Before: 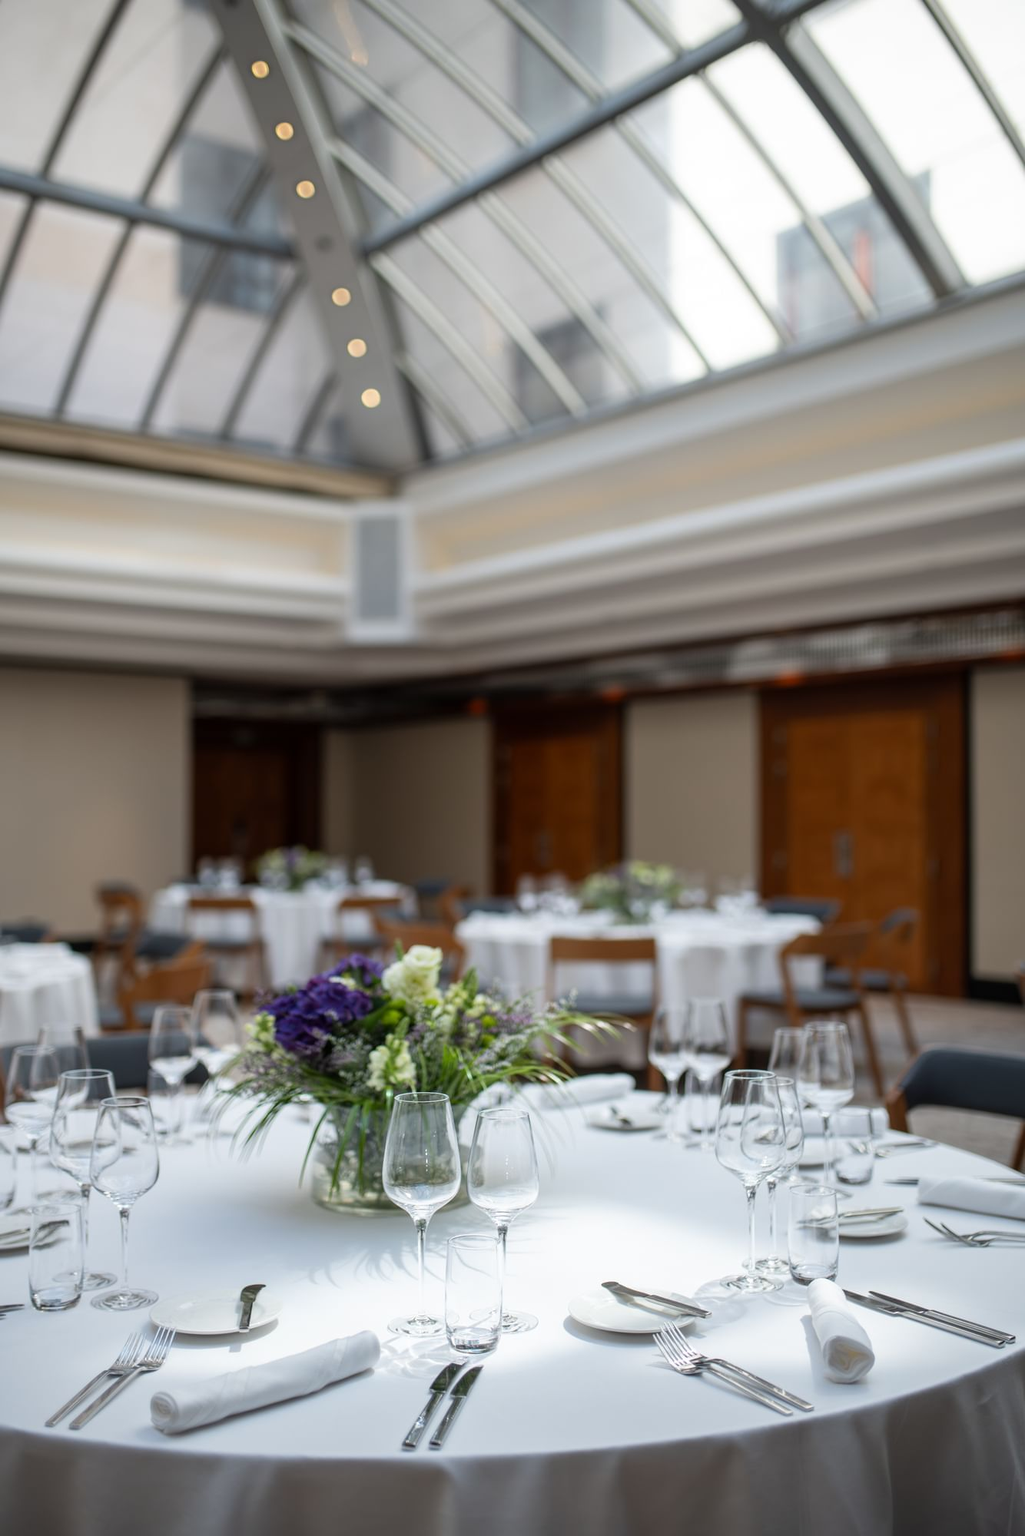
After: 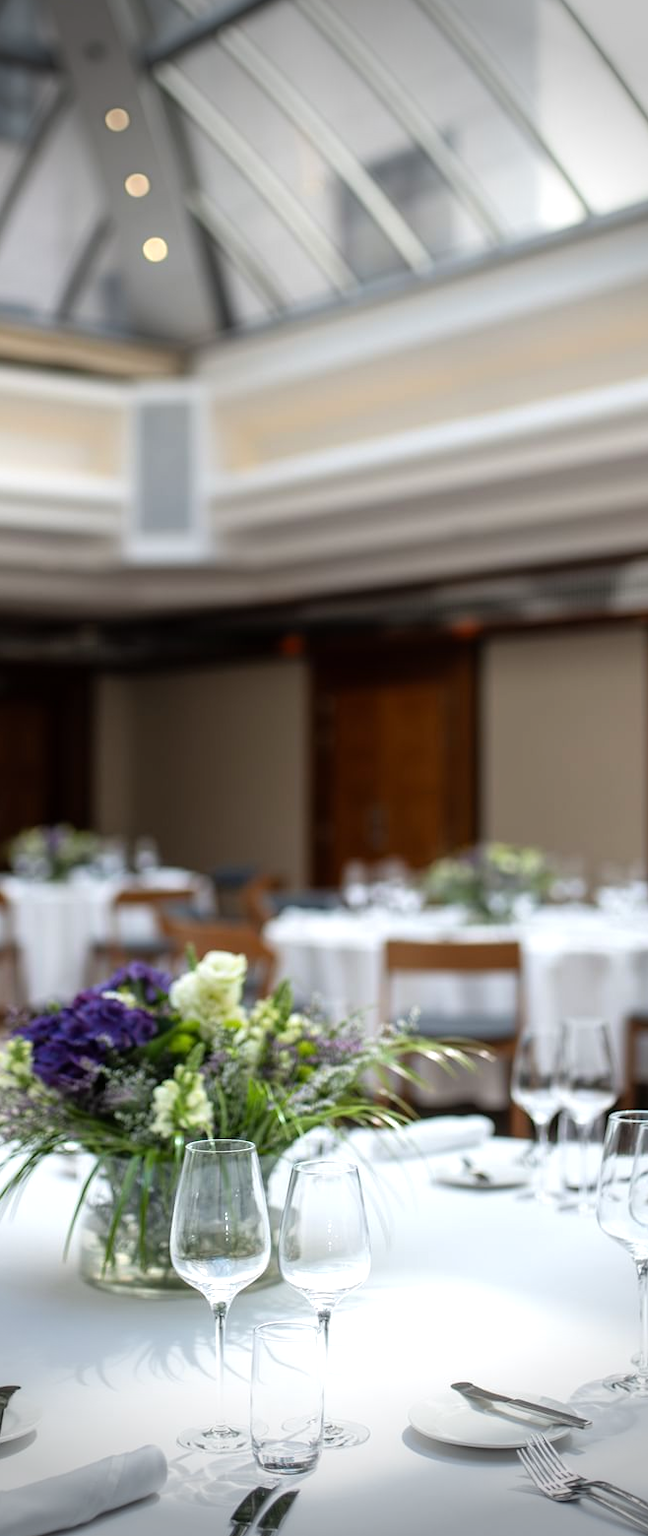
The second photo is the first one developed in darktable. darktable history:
tone equalizer: -8 EV -0.384 EV, -7 EV -0.372 EV, -6 EV -0.304 EV, -5 EV -0.219 EV, -3 EV 0.21 EV, -2 EV 0.315 EV, -1 EV 0.392 EV, +0 EV 0.41 EV
vignetting: fall-off start 90.24%, fall-off radius 39.03%, brightness -0.578, saturation -0.263, width/height ratio 1.215, shape 1.29
crop and rotate: angle 0.015°, left 24.361%, top 13.255%, right 26.217%, bottom 8.697%
